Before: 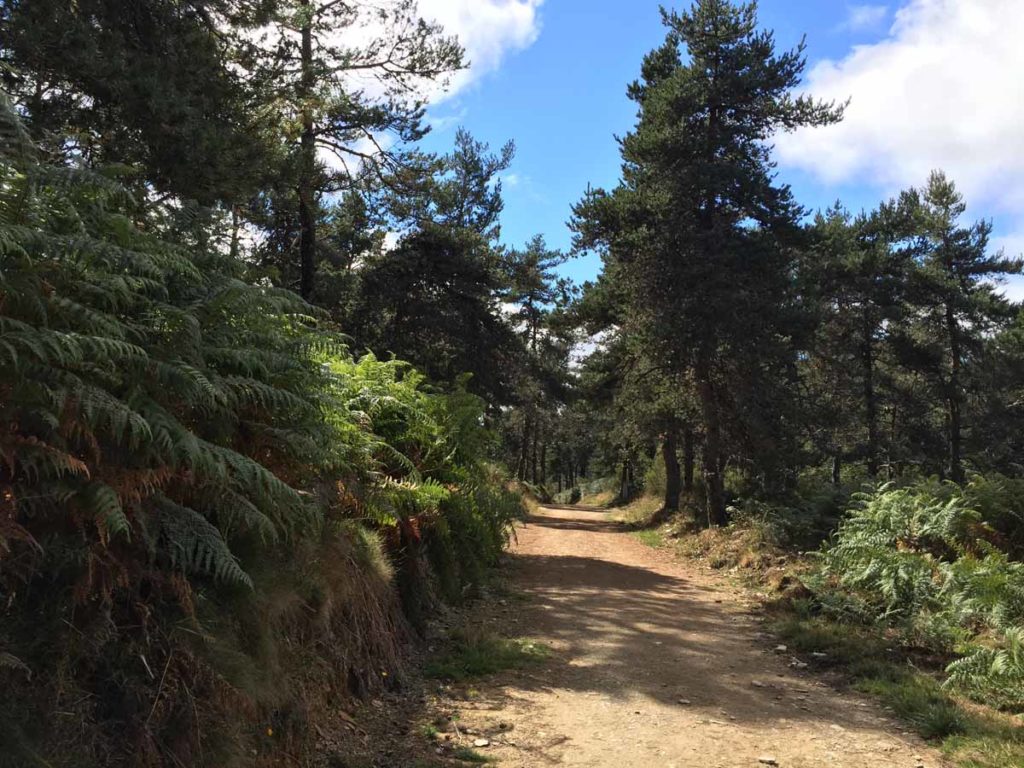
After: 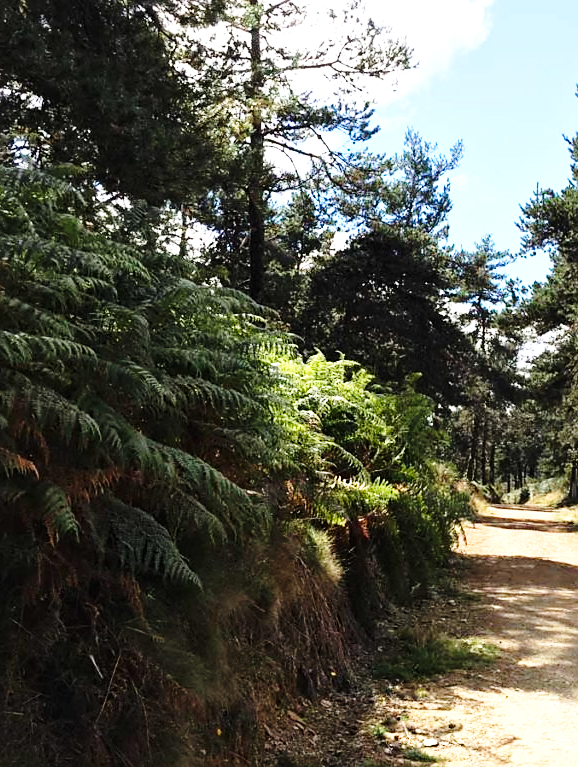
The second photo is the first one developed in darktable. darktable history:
tone equalizer: -8 EV -0.712 EV, -7 EV -0.671 EV, -6 EV -0.582 EV, -5 EV -0.365 EV, -3 EV 0.403 EV, -2 EV 0.6 EV, -1 EV 0.699 EV, +0 EV 0.721 EV
sharpen: radius 1.597, amount 0.367, threshold 1.621
base curve: curves: ch0 [(0, 0) (0.028, 0.03) (0.121, 0.232) (0.46, 0.748) (0.859, 0.968) (1, 1)], preserve colors none
crop: left 5.016%, right 38.532%
